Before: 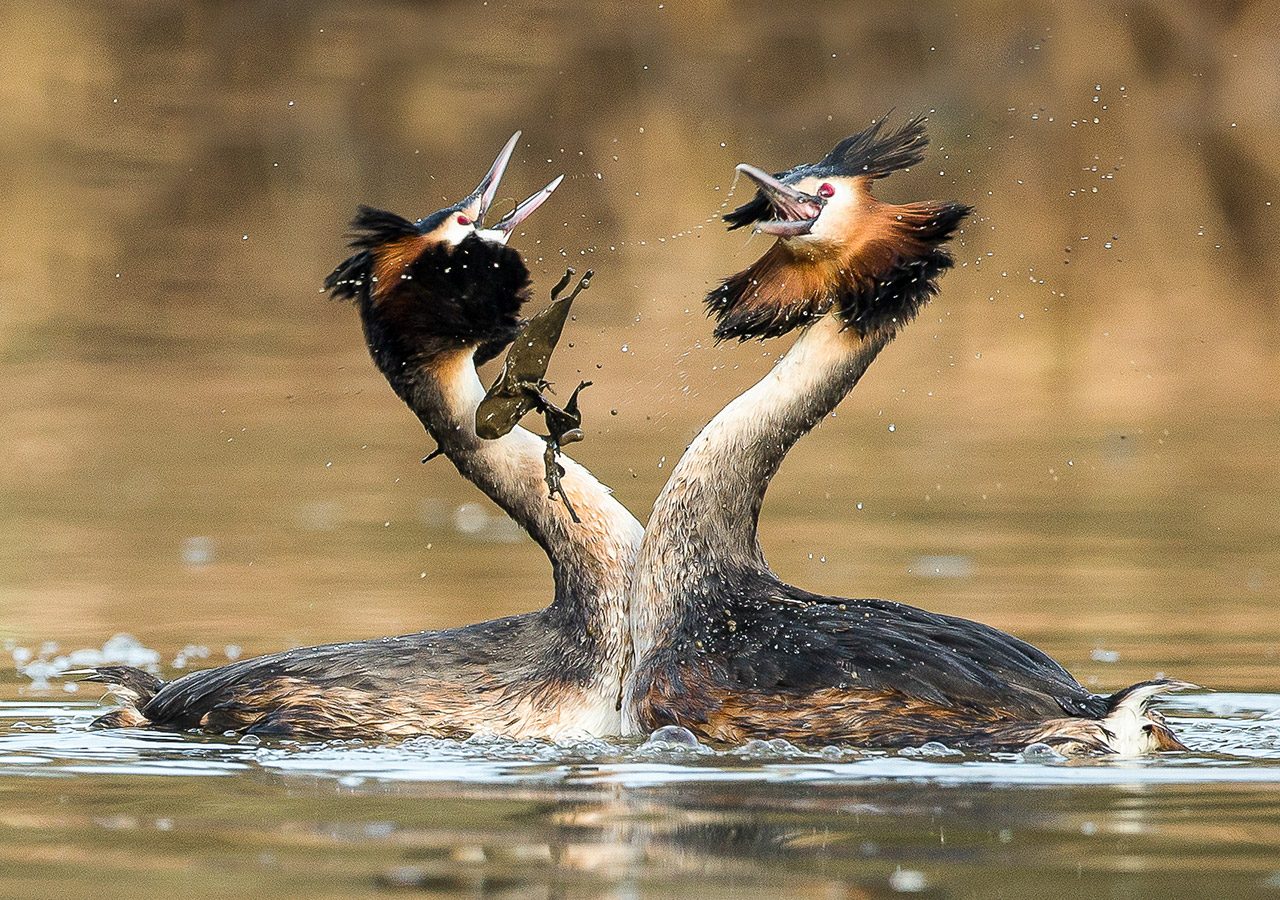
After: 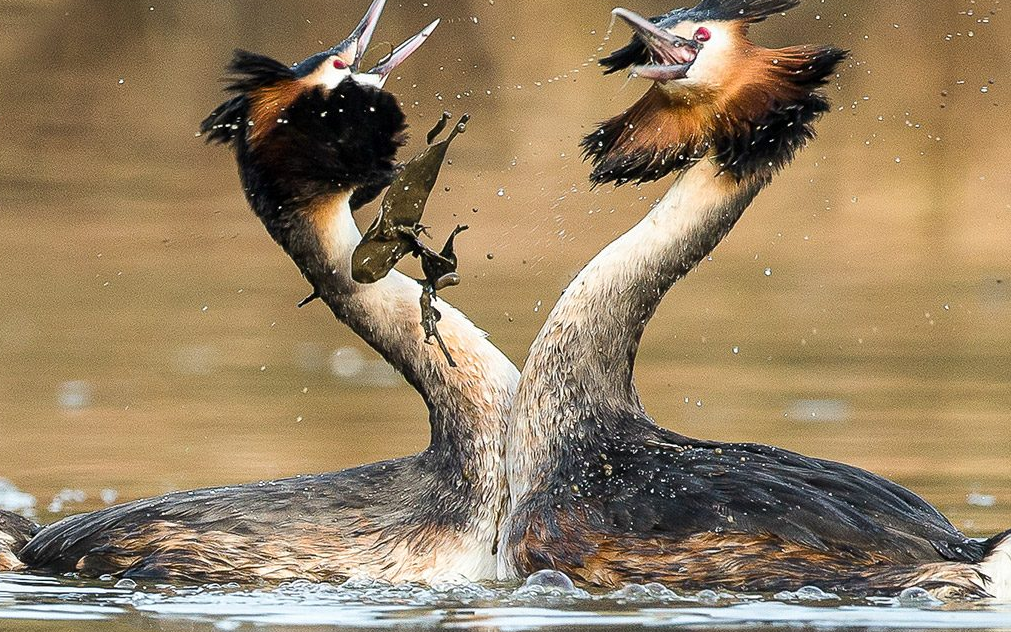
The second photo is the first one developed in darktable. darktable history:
crop: left 9.72%, top 17.372%, right 11.257%, bottom 12.325%
